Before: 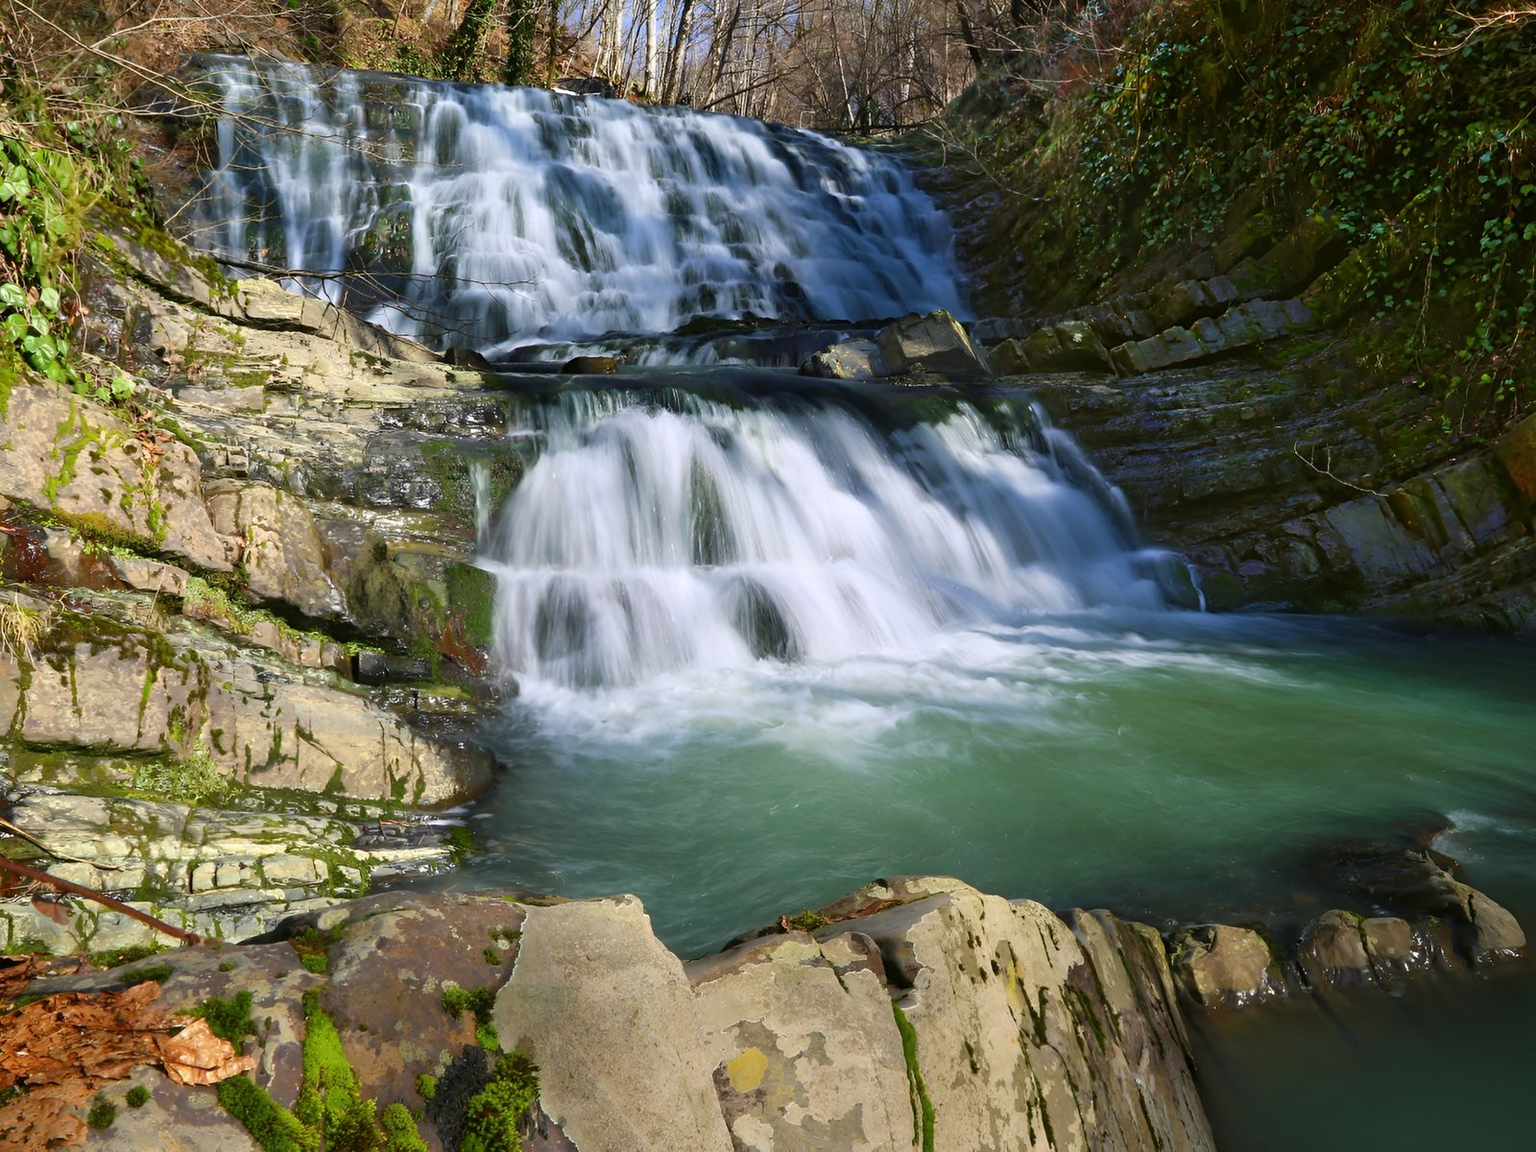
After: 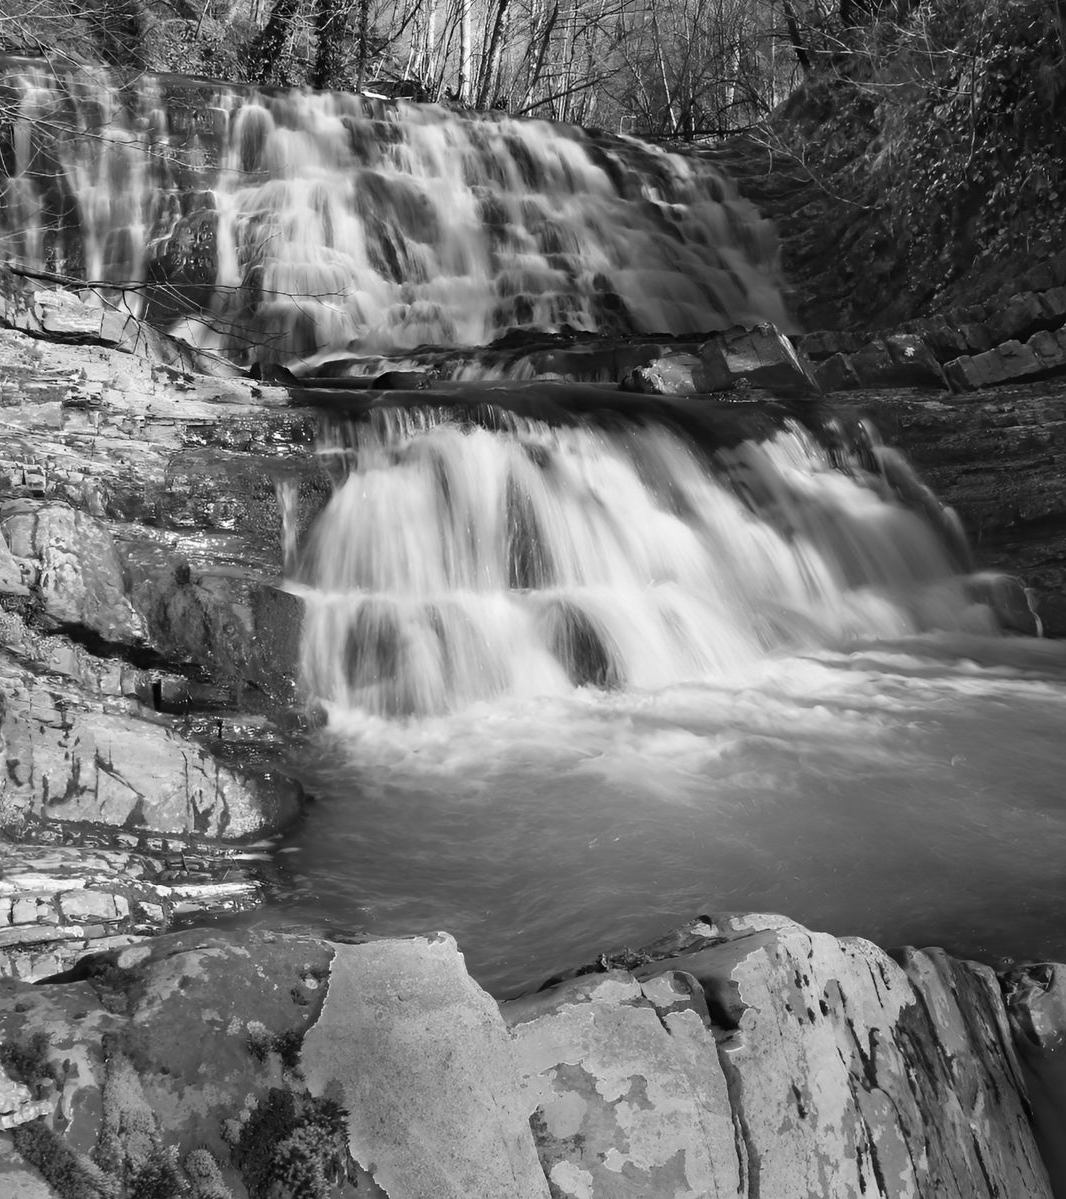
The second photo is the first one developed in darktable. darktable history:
crop and rotate: left 13.409%, right 19.924%
contrast brightness saturation: contrast 0.05
monochrome: on, module defaults
